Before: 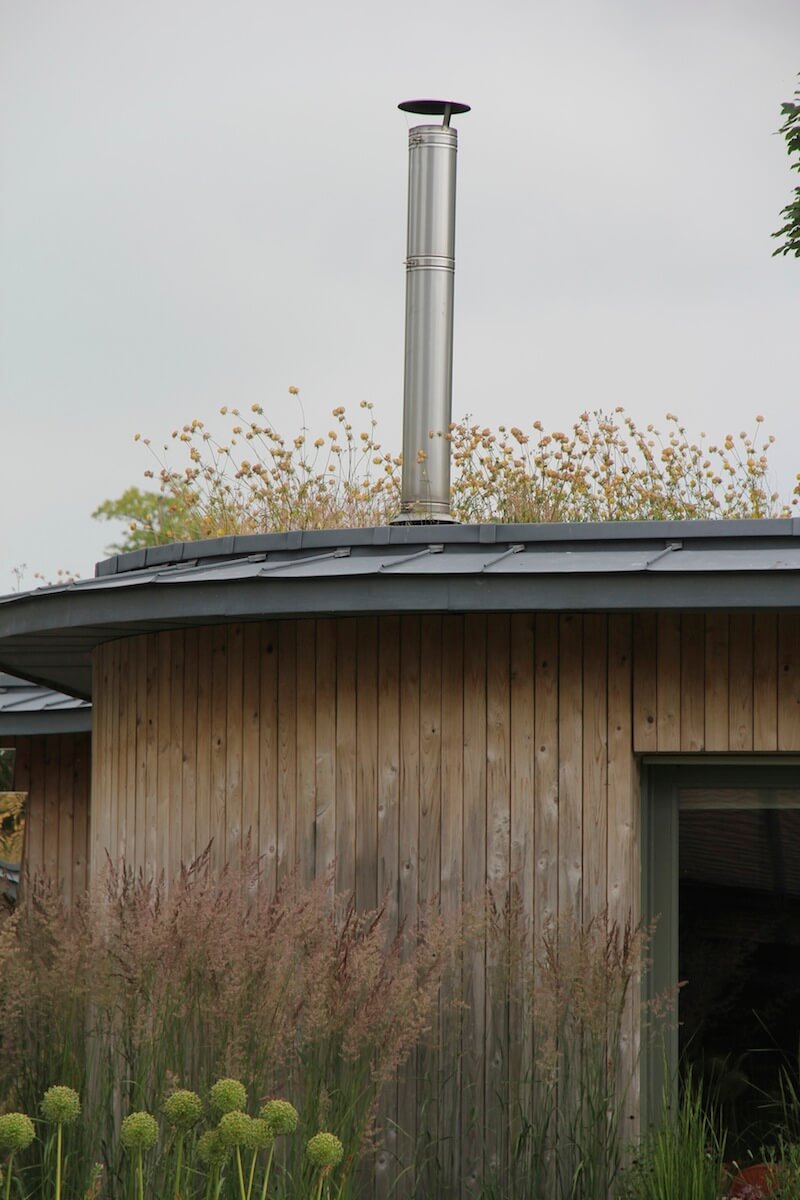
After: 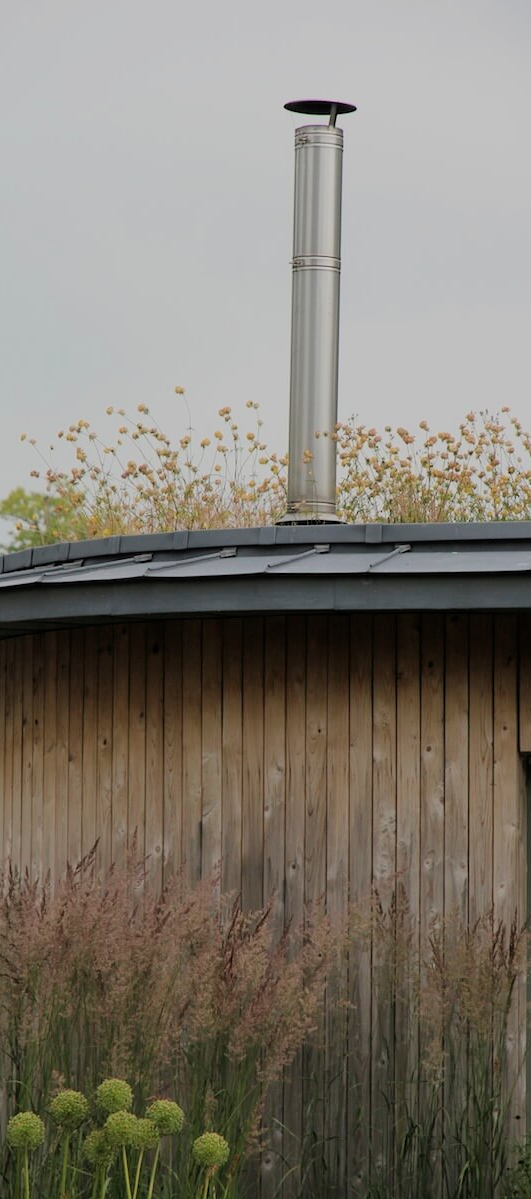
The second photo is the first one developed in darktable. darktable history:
crop and rotate: left 14.323%, right 19.254%
filmic rgb: black relative exposure -7.65 EV, white relative exposure 4.56 EV, threshold 3.04 EV, hardness 3.61, color science v6 (2022), enable highlight reconstruction true
